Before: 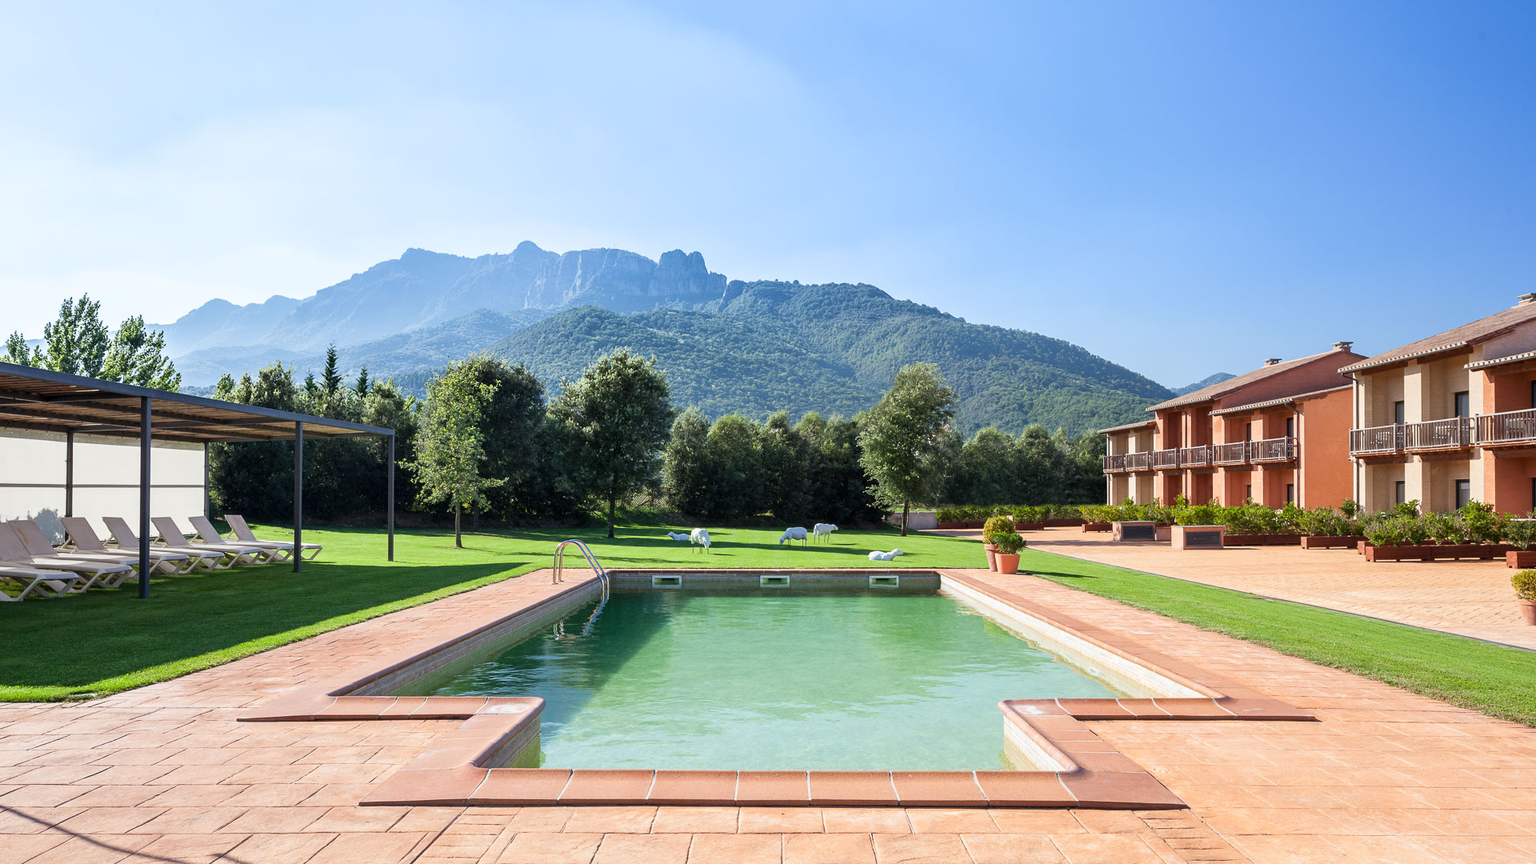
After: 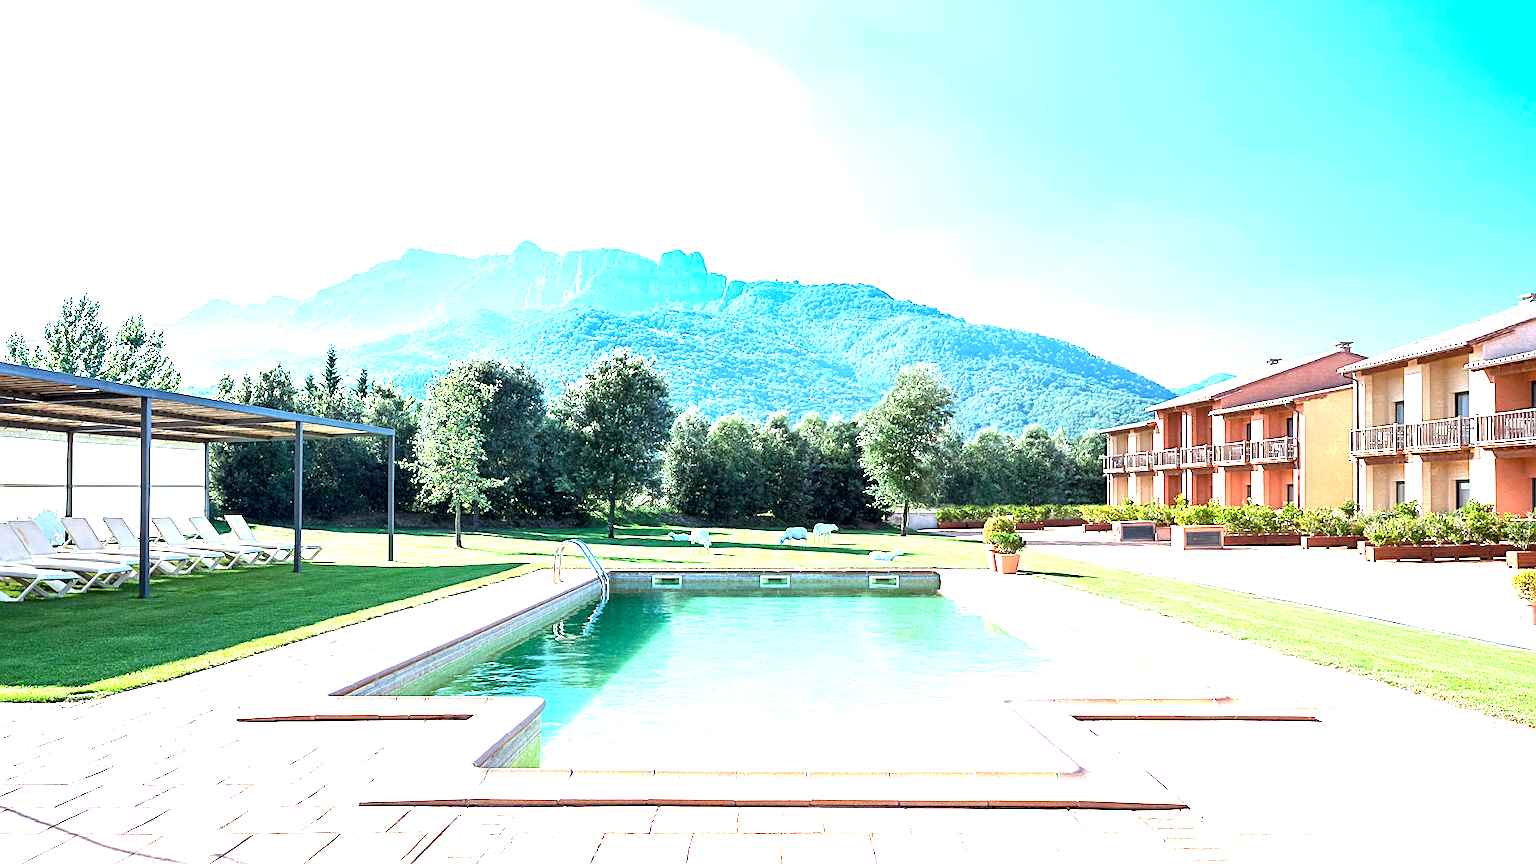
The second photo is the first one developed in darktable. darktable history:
sharpen: on, module defaults
exposure: black level correction 0.001, exposure 2 EV, compensate highlight preservation false
color correction: highlights a* -10.04, highlights b* -10.37
